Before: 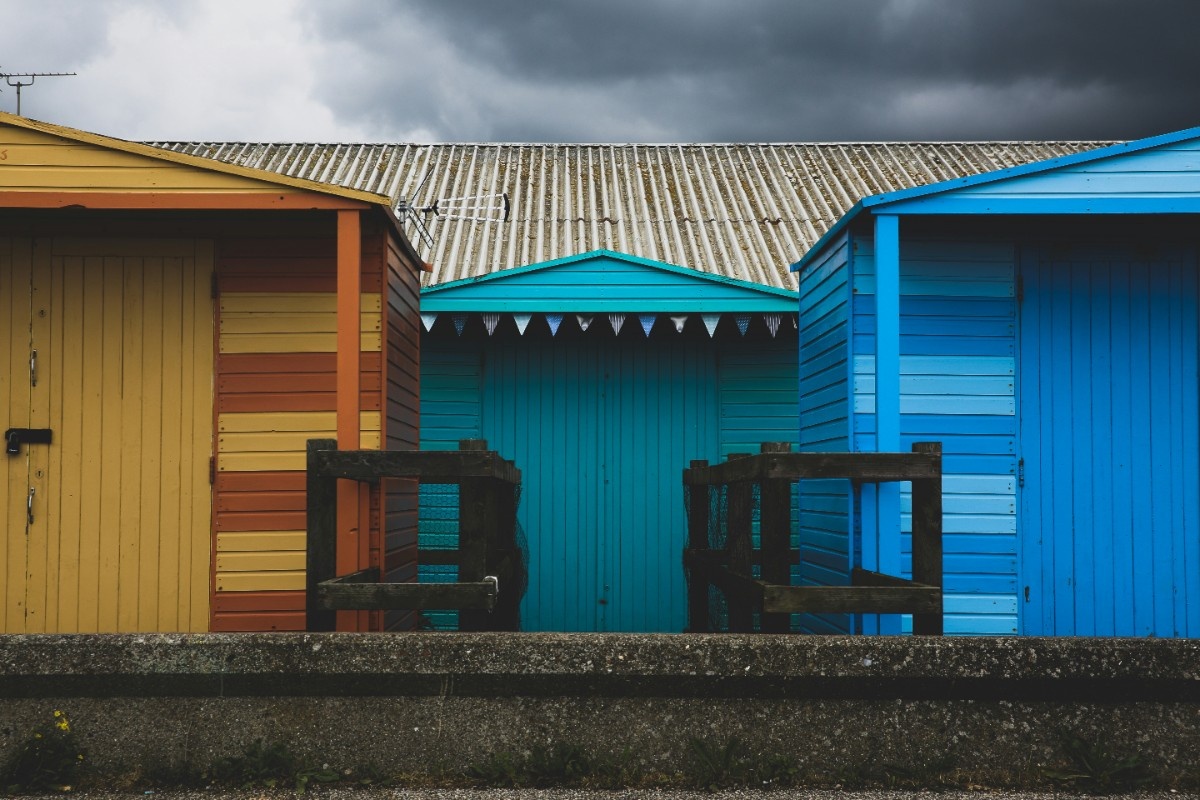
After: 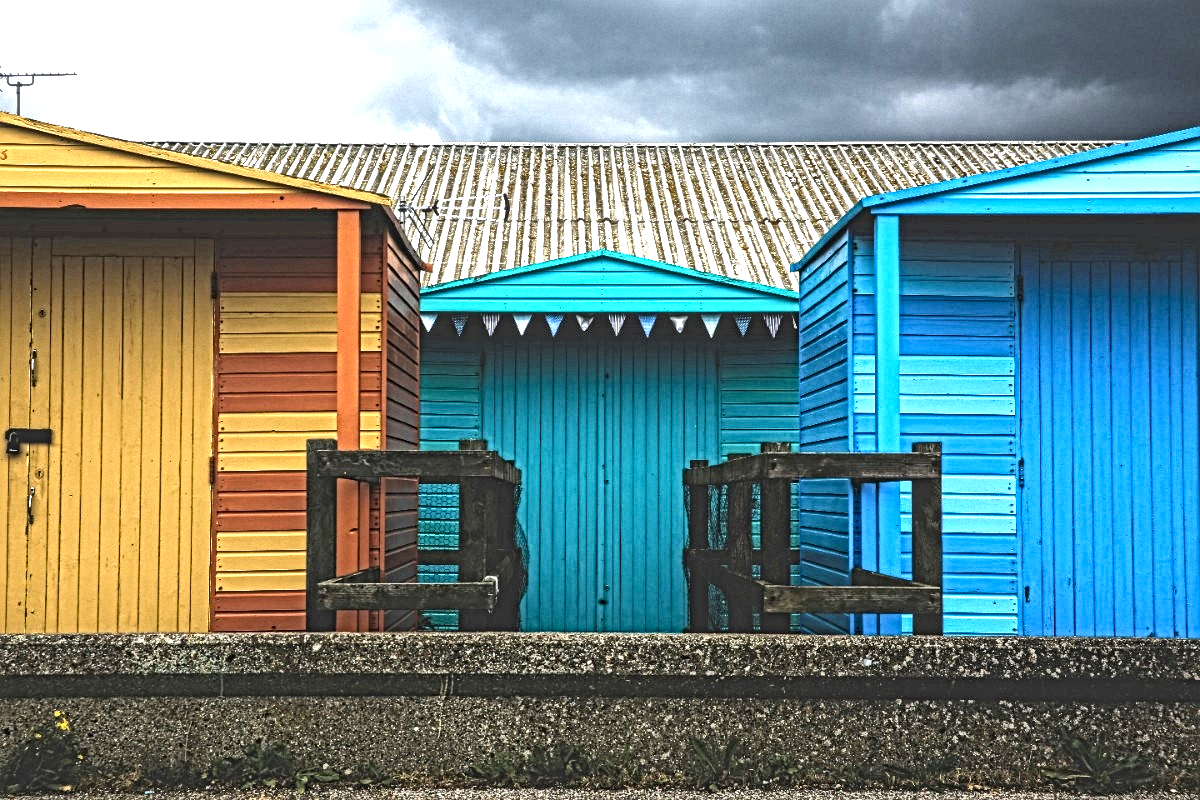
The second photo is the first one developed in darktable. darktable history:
local contrast: mode bilateral grid, contrast 19, coarseness 4, detail 300%, midtone range 0.2
exposure: black level correction 0, exposure 1.2 EV, compensate highlight preservation false
